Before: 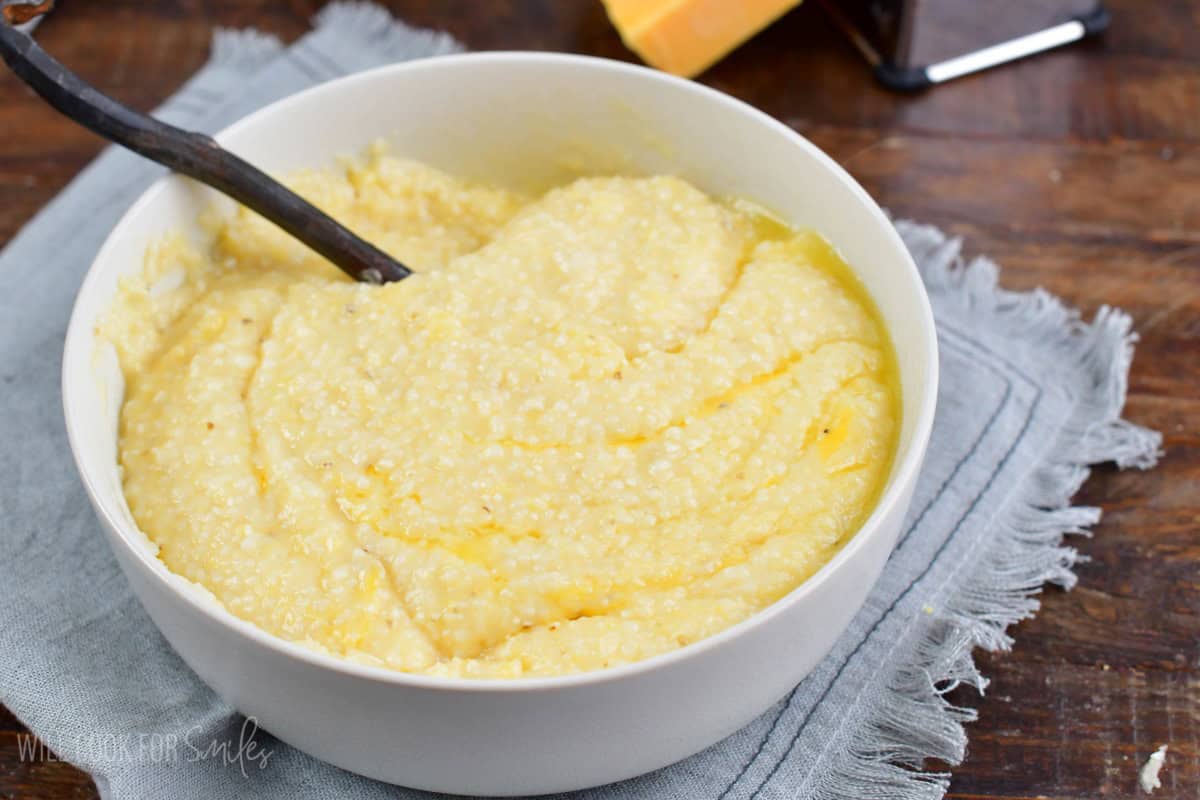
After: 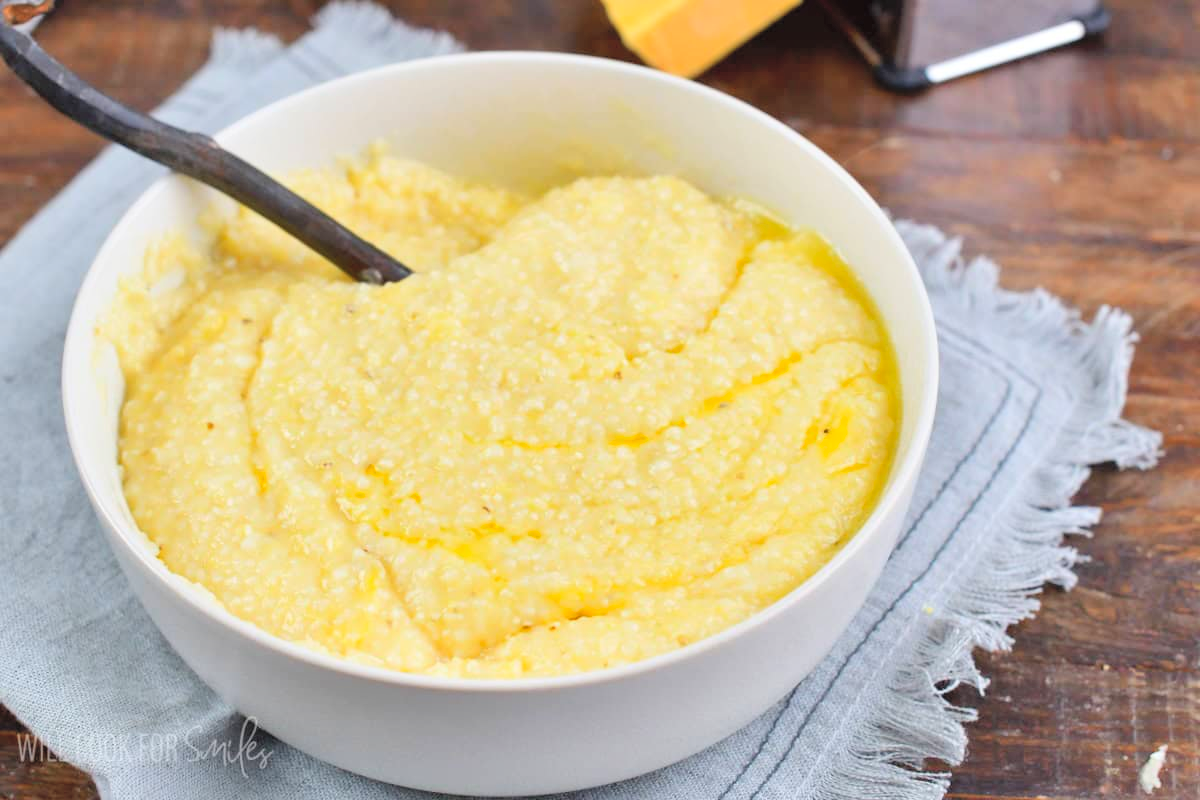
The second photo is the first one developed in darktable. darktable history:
contrast brightness saturation: contrast 0.1, brightness 0.3, saturation 0.14
shadows and highlights: white point adjustment 0.05, highlights color adjustment 55.9%, soften with gaussian
